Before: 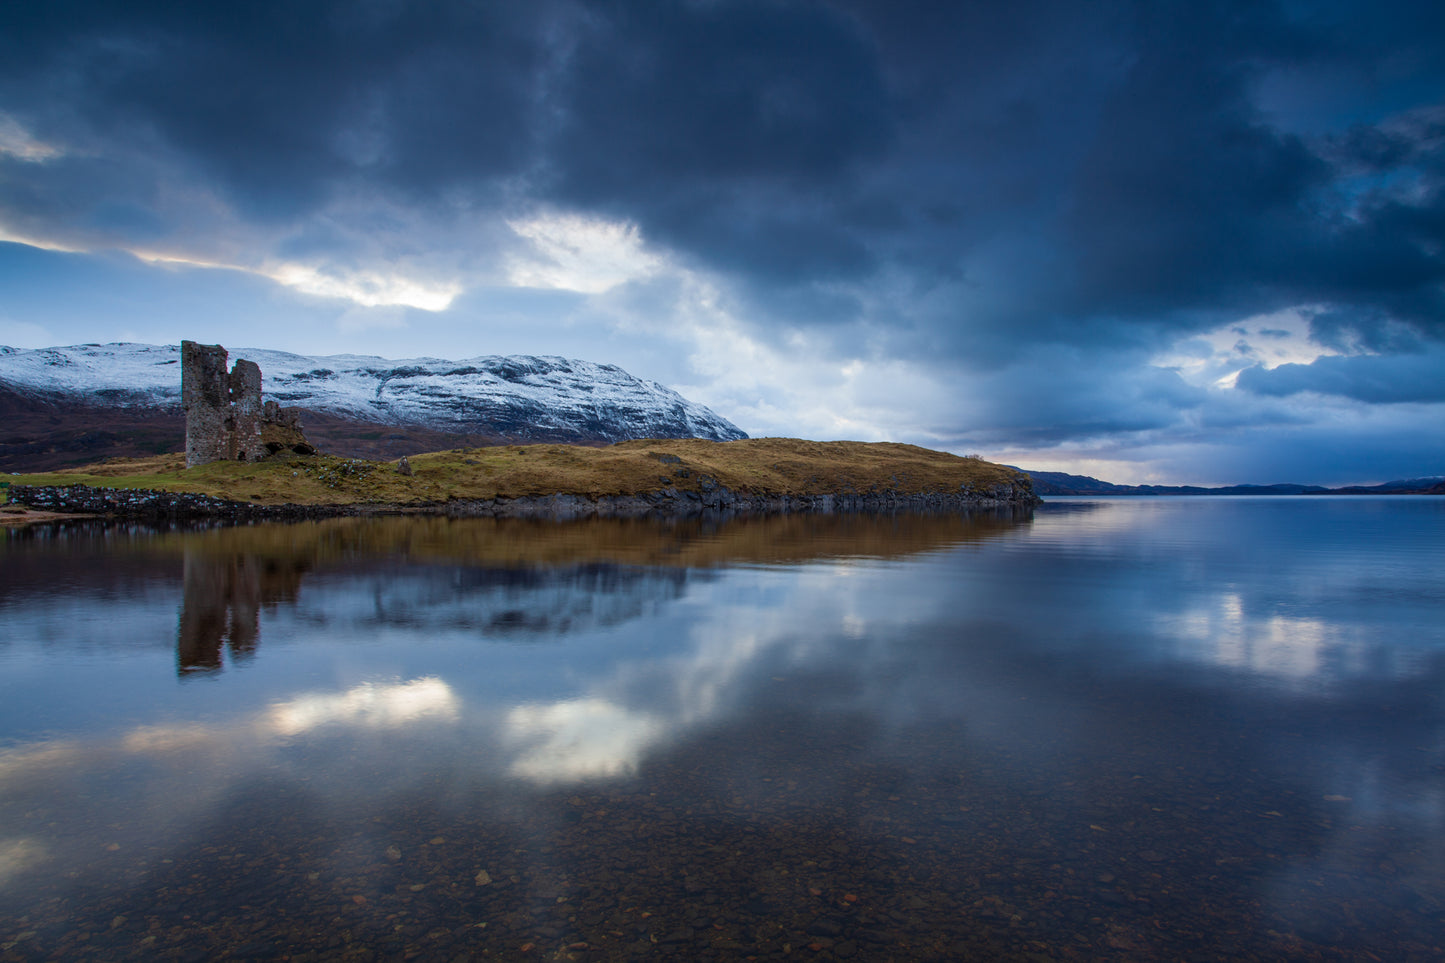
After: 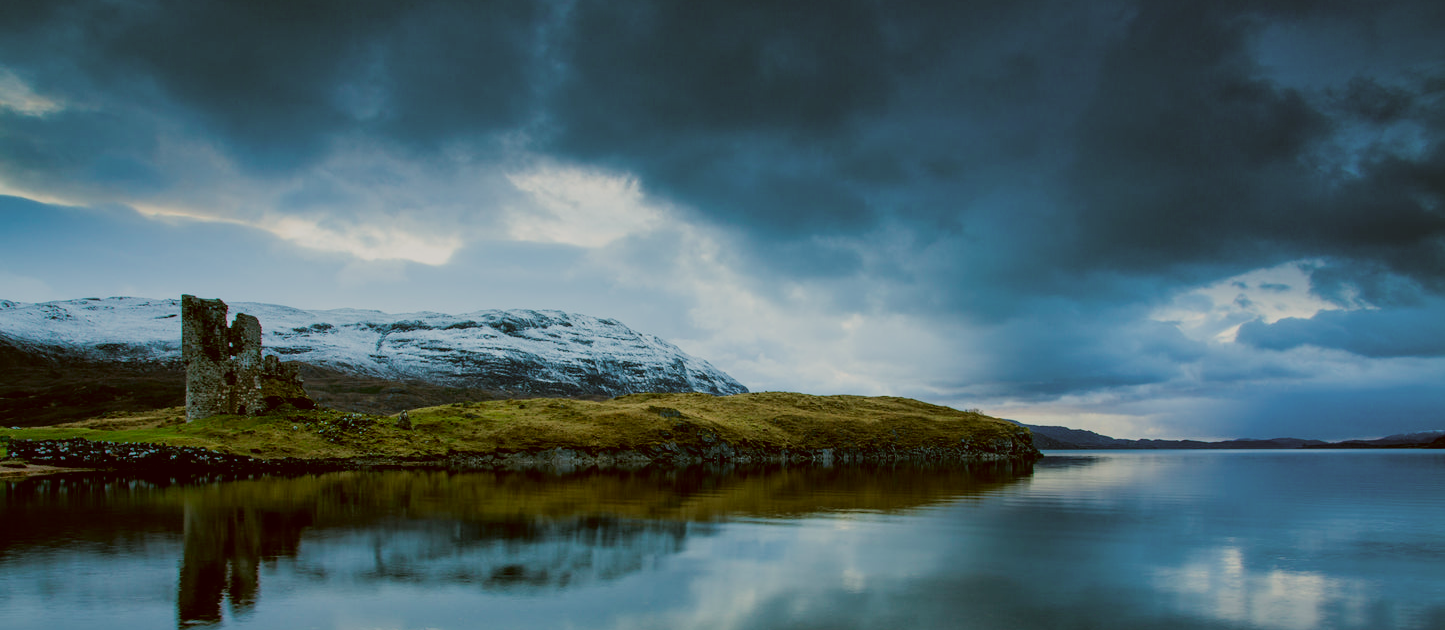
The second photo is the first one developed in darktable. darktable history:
contrast brightness saturation: contrast 0.081, saturation 0.02
crop and rotate: top 4.787%, bottom 29.72%
filmic rgb: black relative exposure -6.11 EV, white relative exposure 6.97 EV, hardness 2.26, iterations of high-quality reconstruction 0
color correction: highlights a* -0.423, highlights b* 0.183, shadows a* 4.77, shadows b* 20.88
color balance rgb: power › chroma 2.139%, power › hue 165.22°, linear chroma grading › global chroma 9.876%, perceptual saturation grading › global saturation 0.701%, perceptual brilliance grading › highlights 7.557%, perceptual brilliance grading › mid-tones 3.047%, perceptual brilliance grading › shadows 2.37%, global vibrance 6.868%, saturation formula JzAzBz (2021)
